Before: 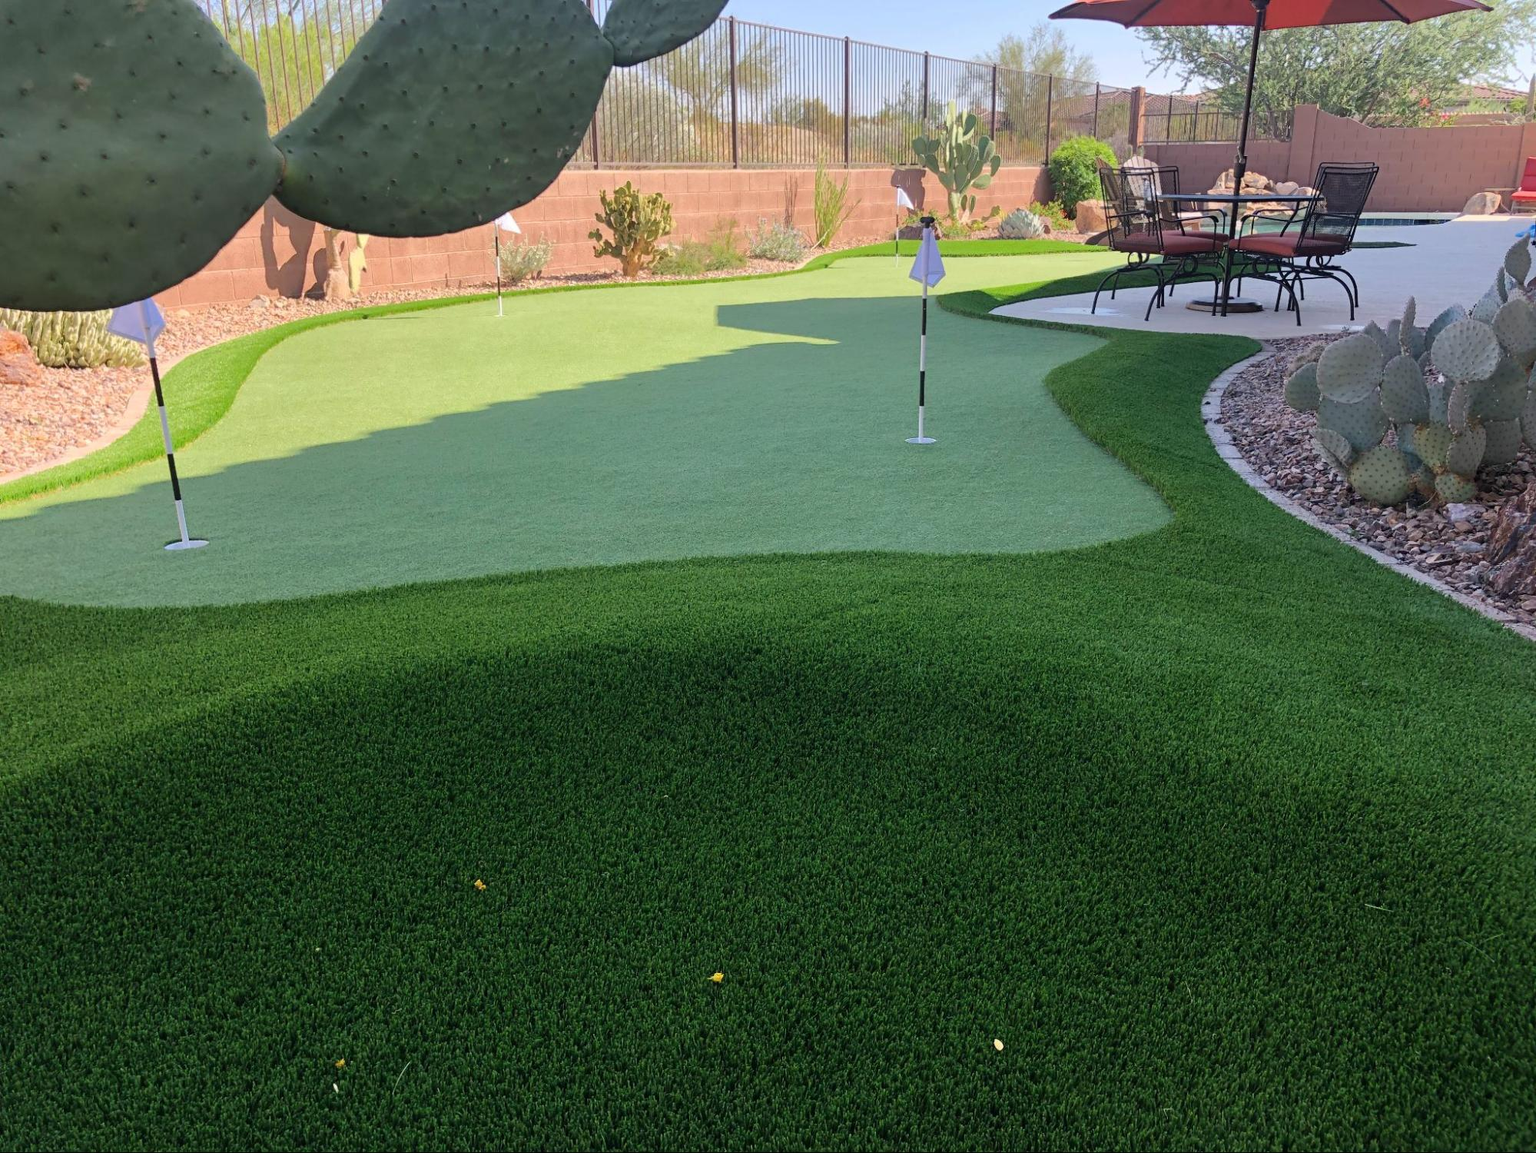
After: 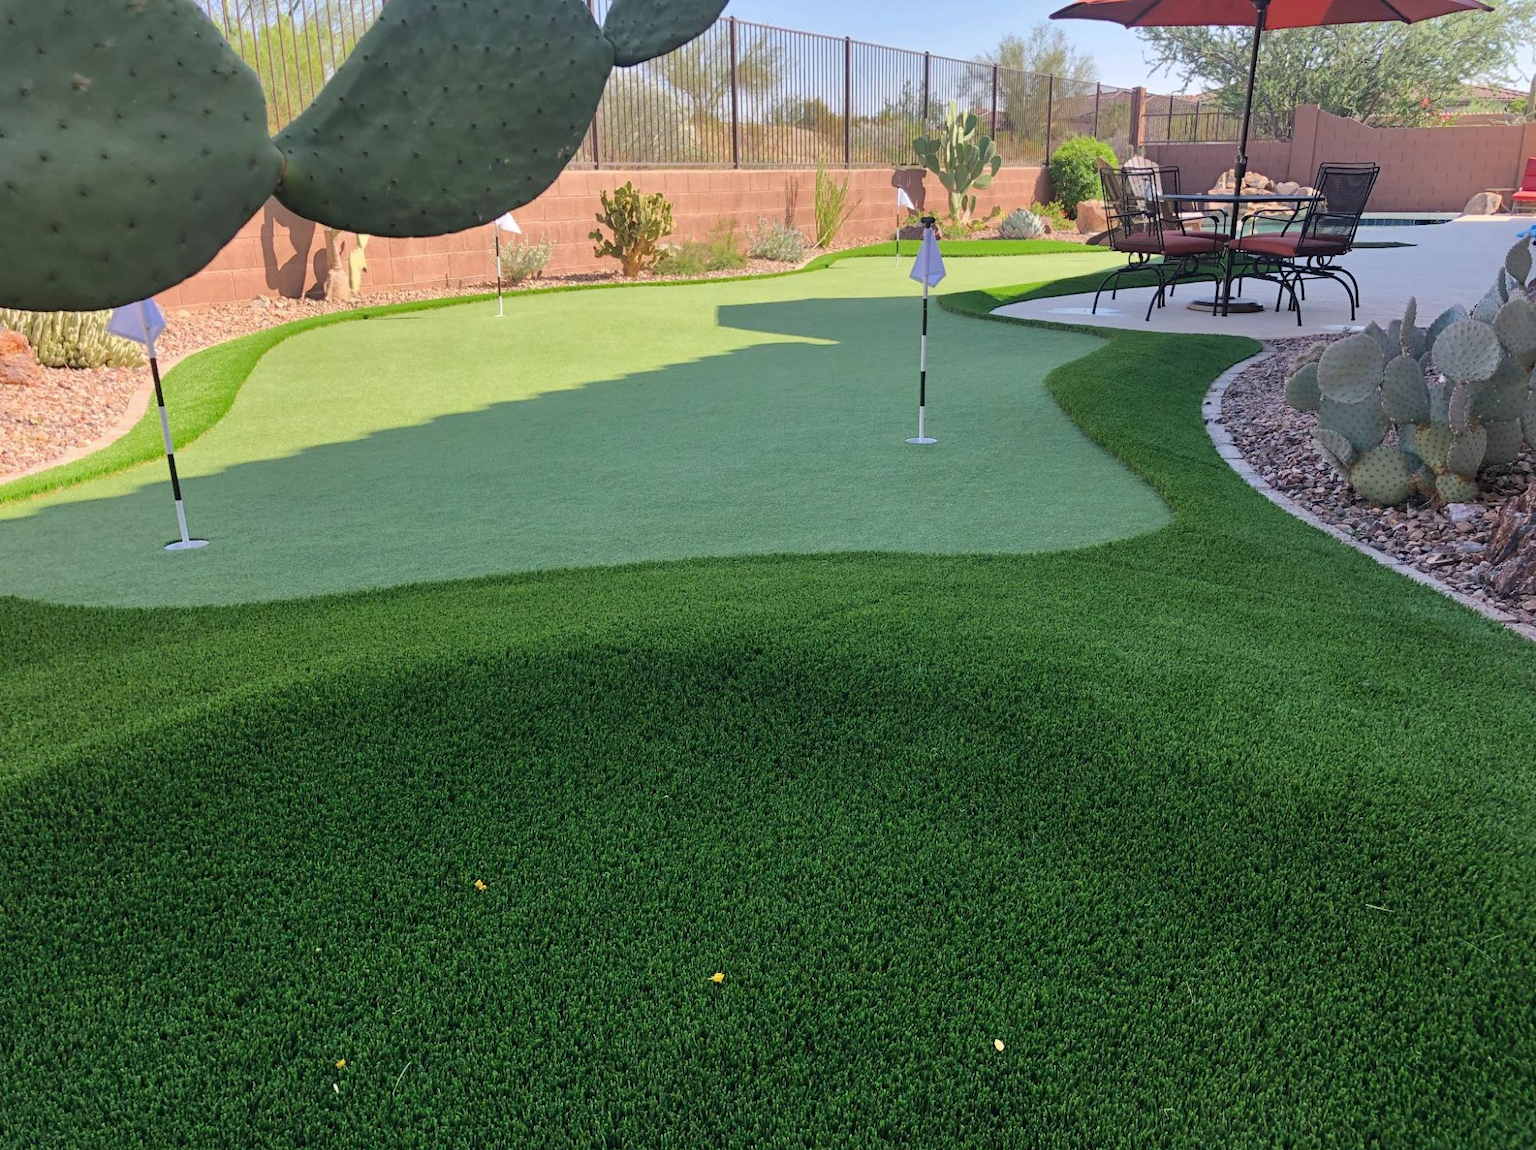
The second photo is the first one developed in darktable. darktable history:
crop: top 0.05%, bottom 0.098%
shadows and highlights: shadows 49, highlights -41, soften with gaussian
